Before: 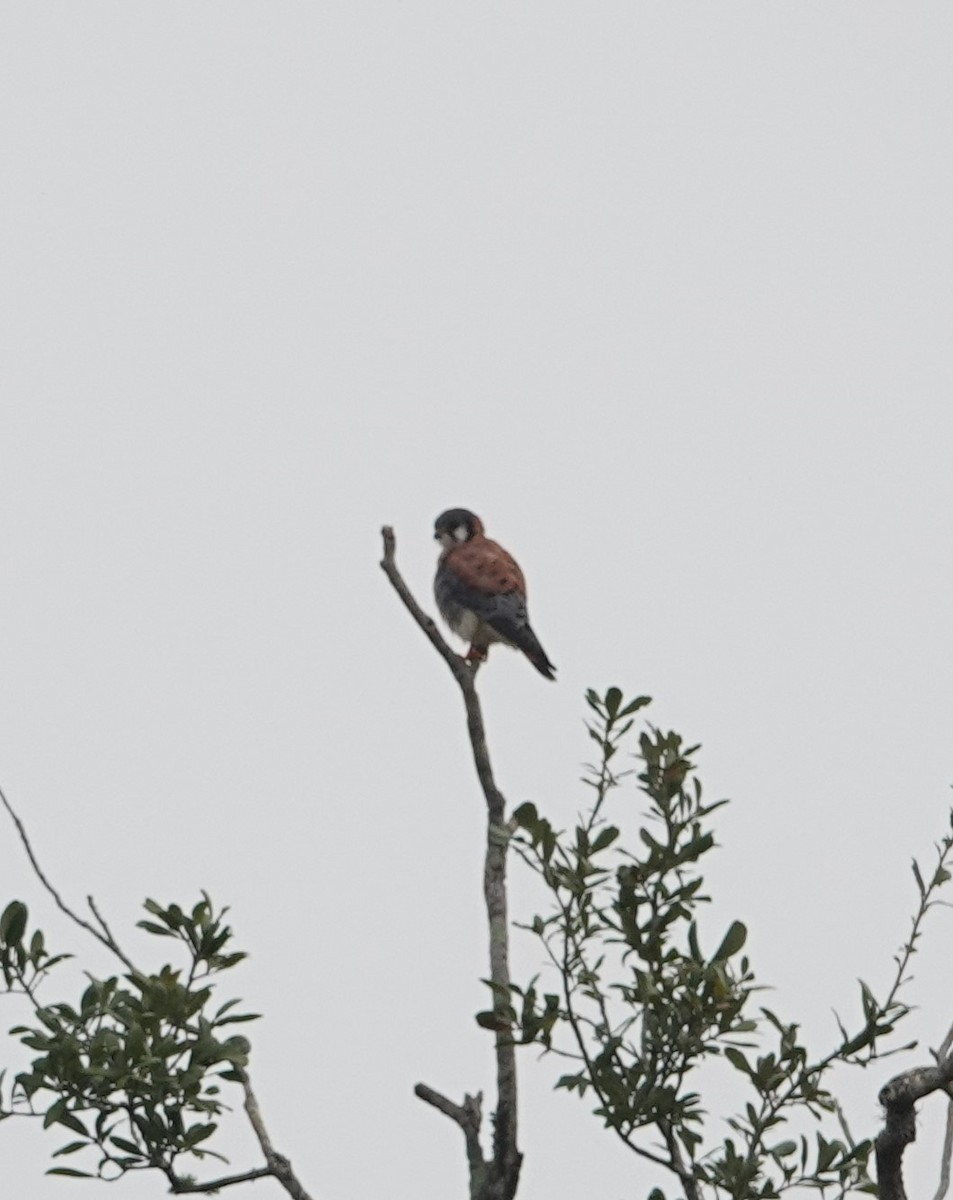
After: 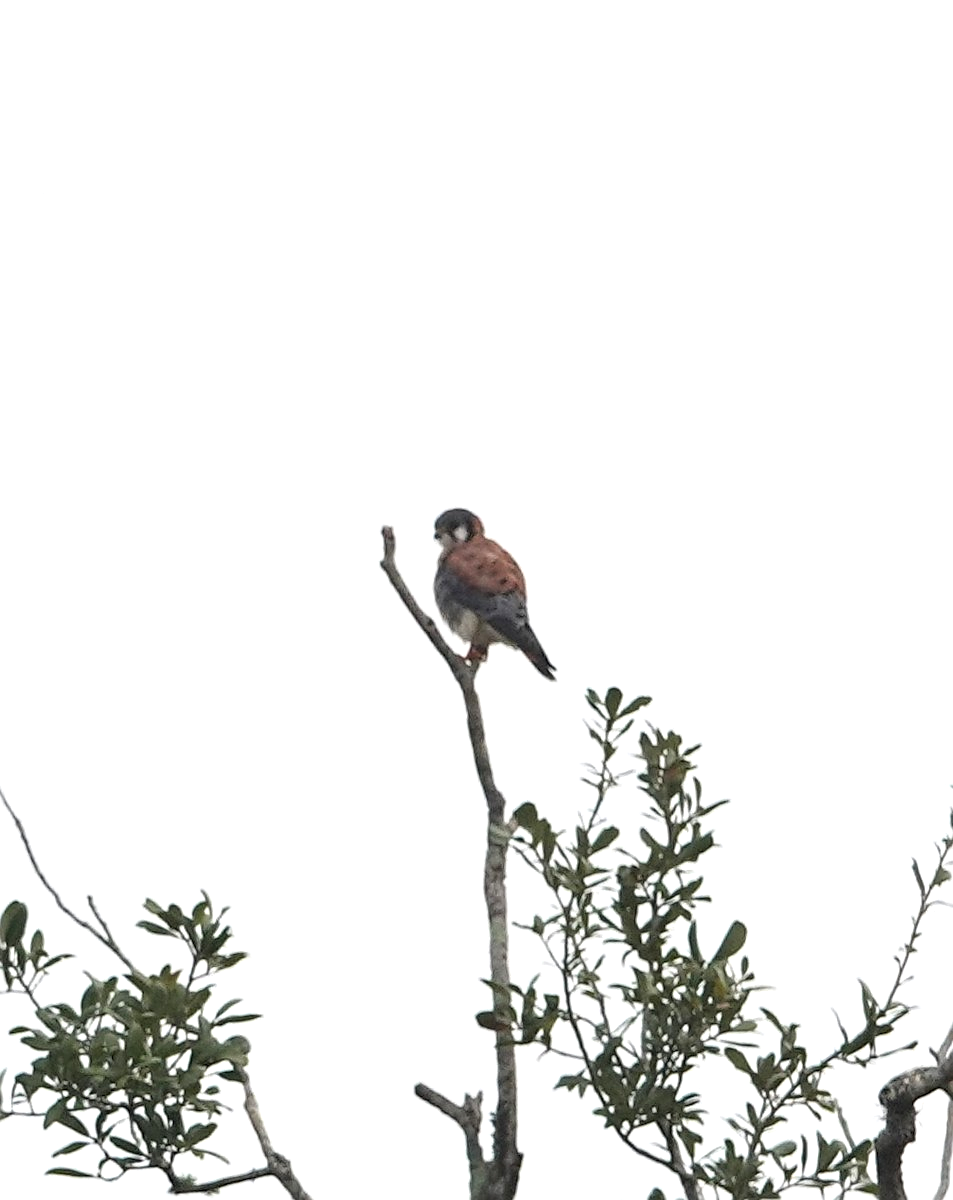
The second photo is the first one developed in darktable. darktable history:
sharpen: on, module defaults
exposure: black level correction 0, exposure 0.695 EV, compensate highlight preservation false
